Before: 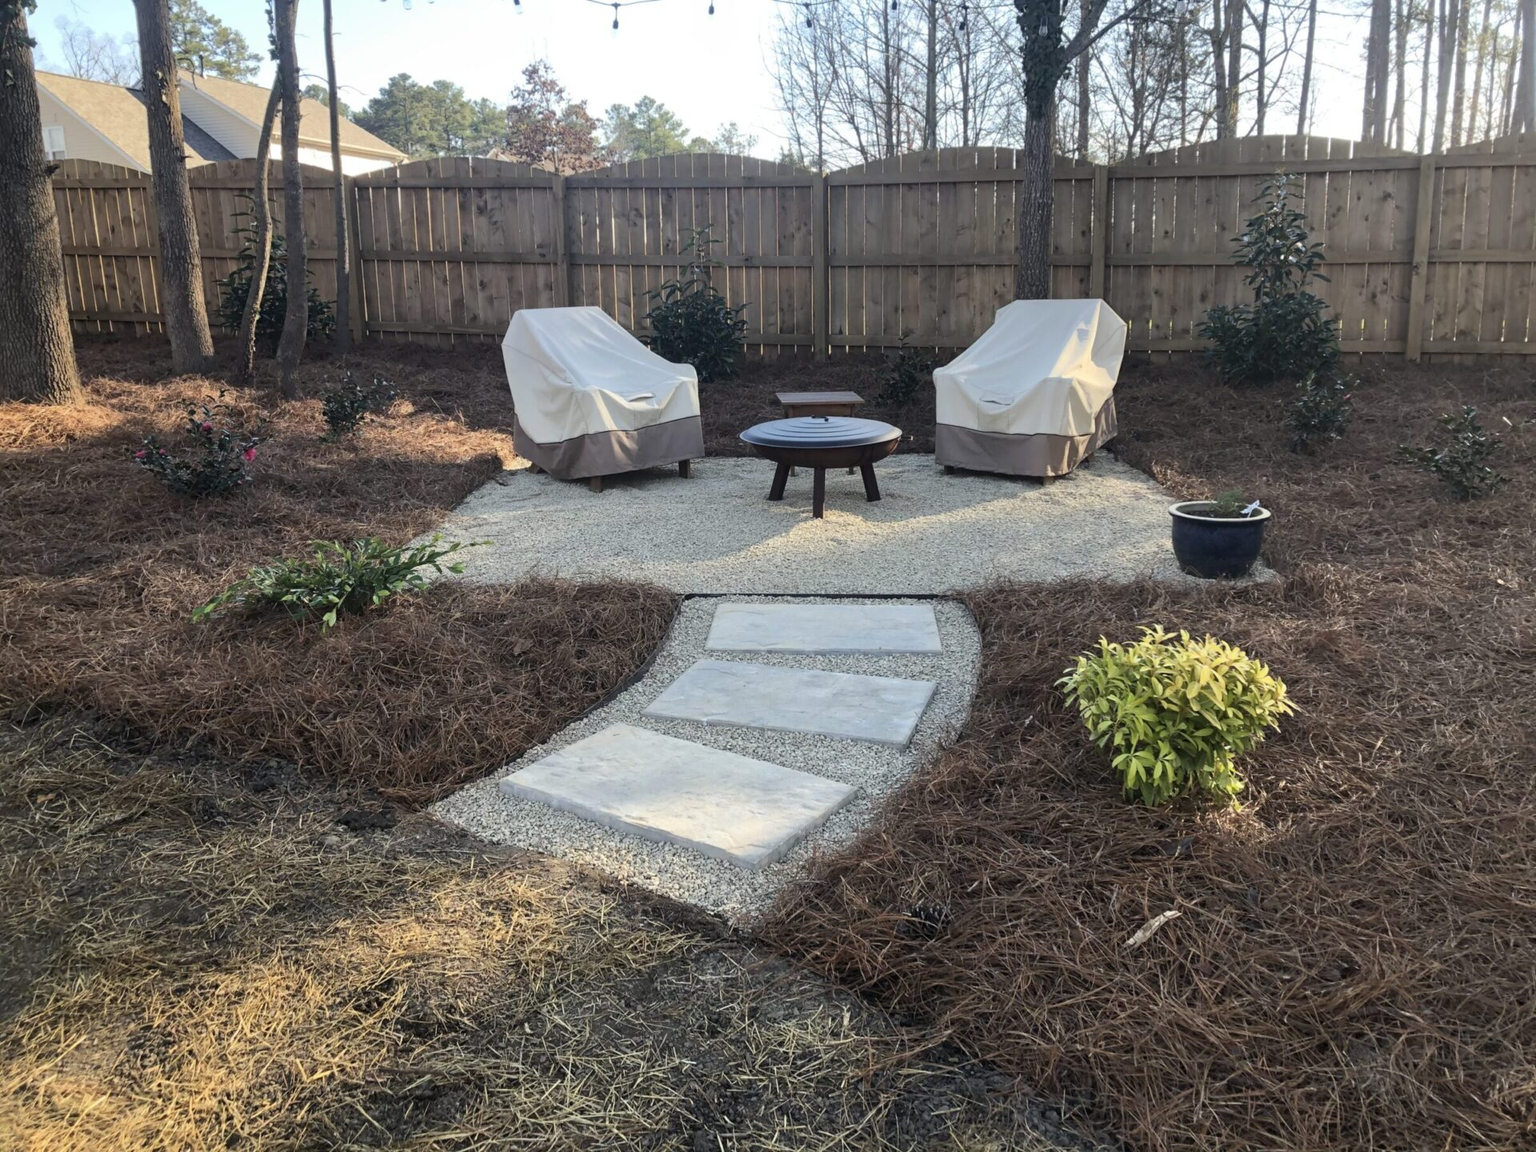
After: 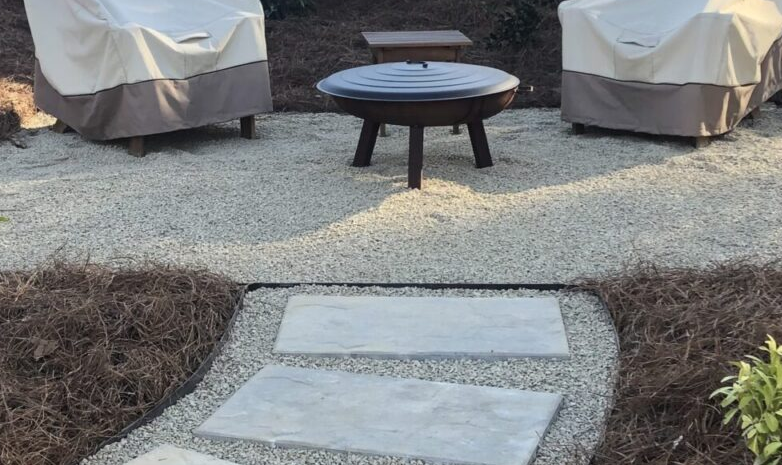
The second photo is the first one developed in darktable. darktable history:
crop: left 31.69%, top 31.878%, right 27.535%, bottom 35.821%
